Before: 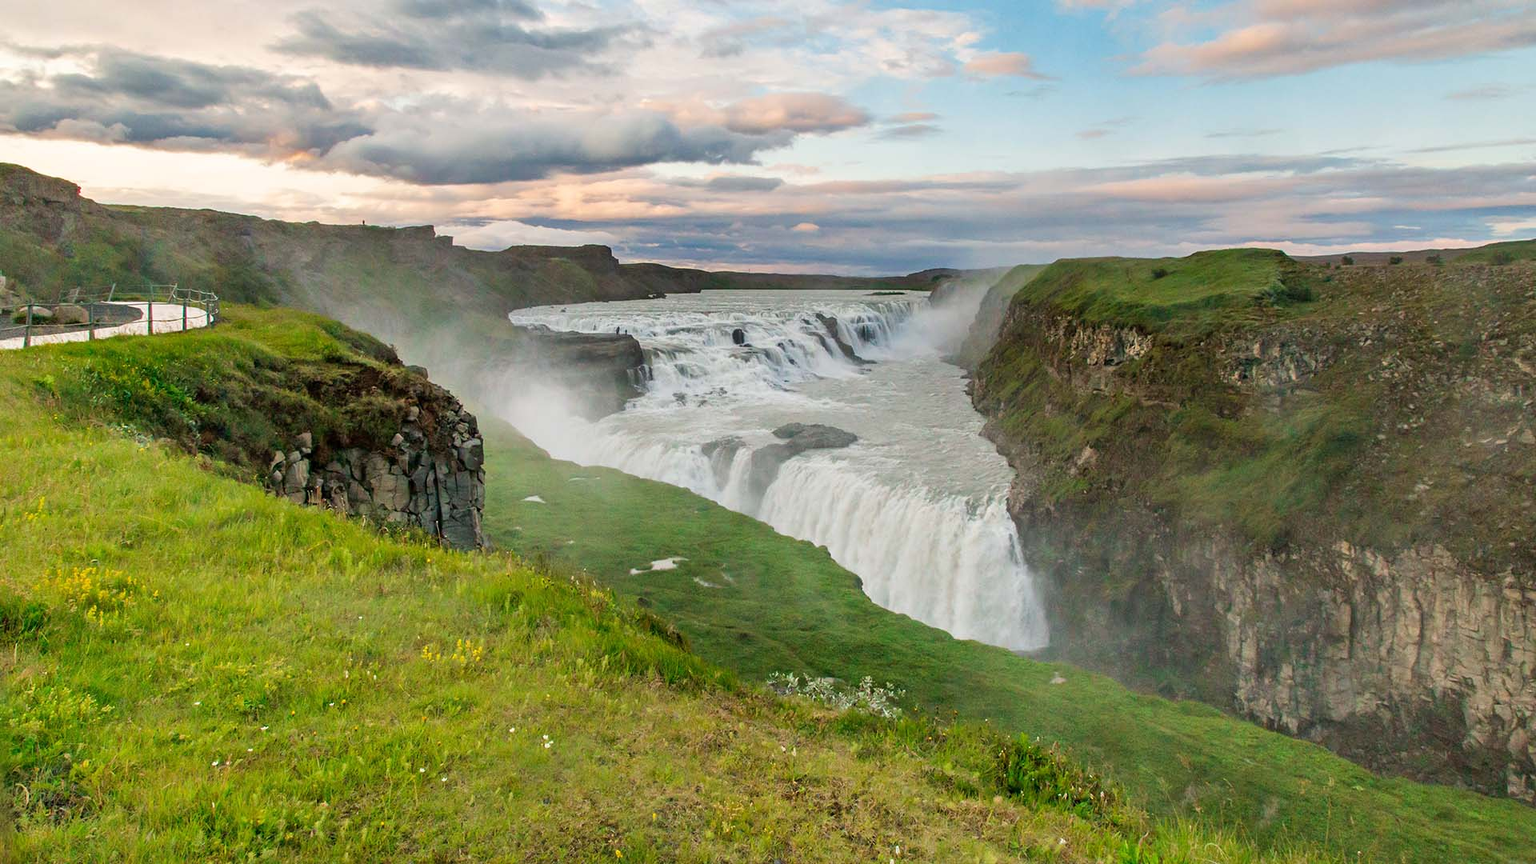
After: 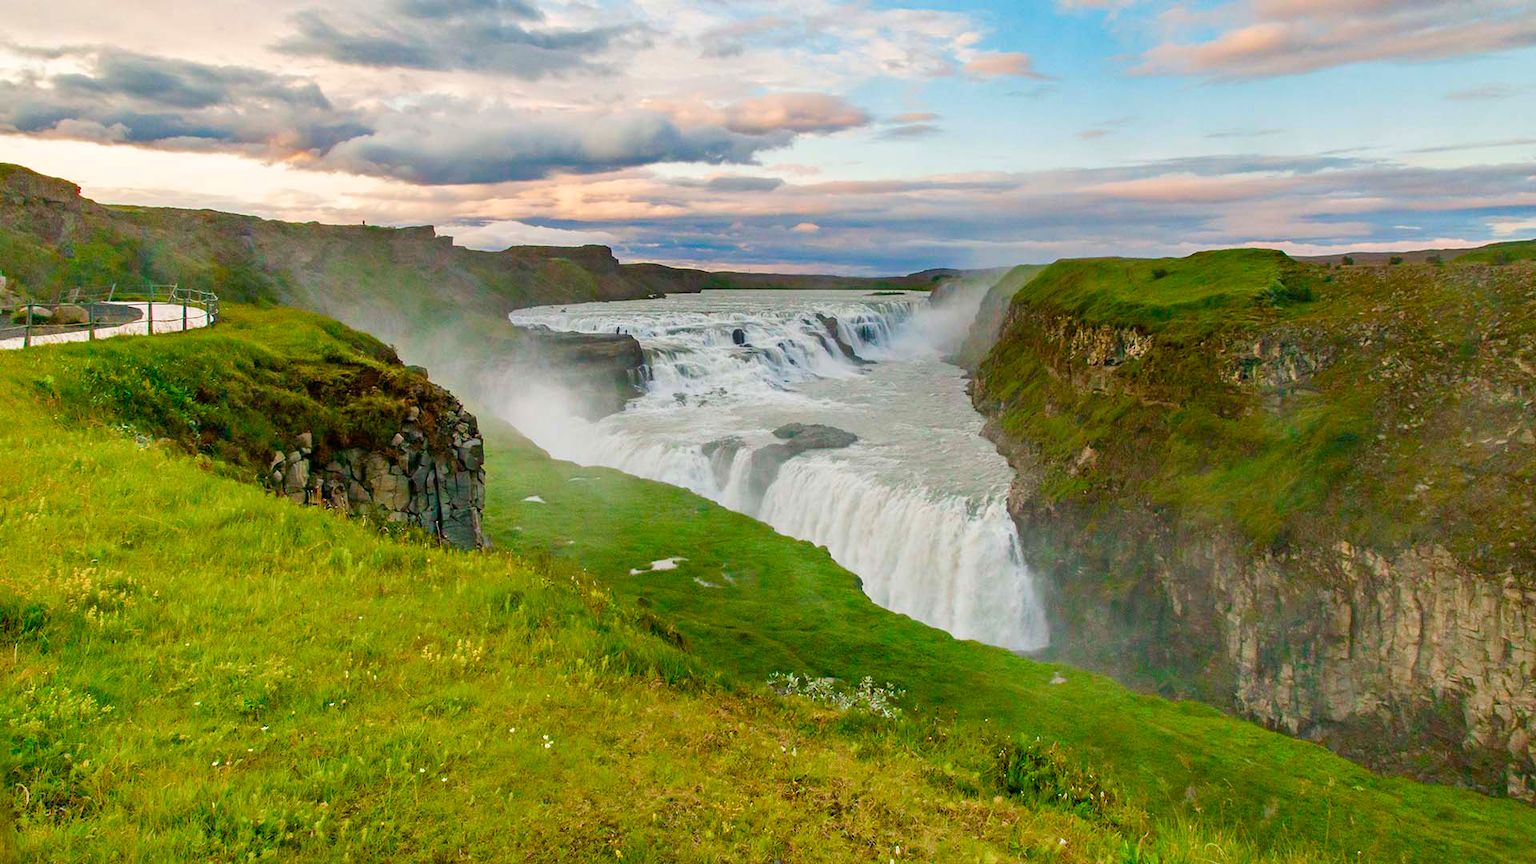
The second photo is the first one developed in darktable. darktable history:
color balance rgb: linear chroma grading › global chroma 15.142%, perceptual saturation grading › global saturation 20%, perceptual saturation grading › highlights -49.318%, perceptual saturation grading › shadows 24.474%, global vibrance 50.071%
